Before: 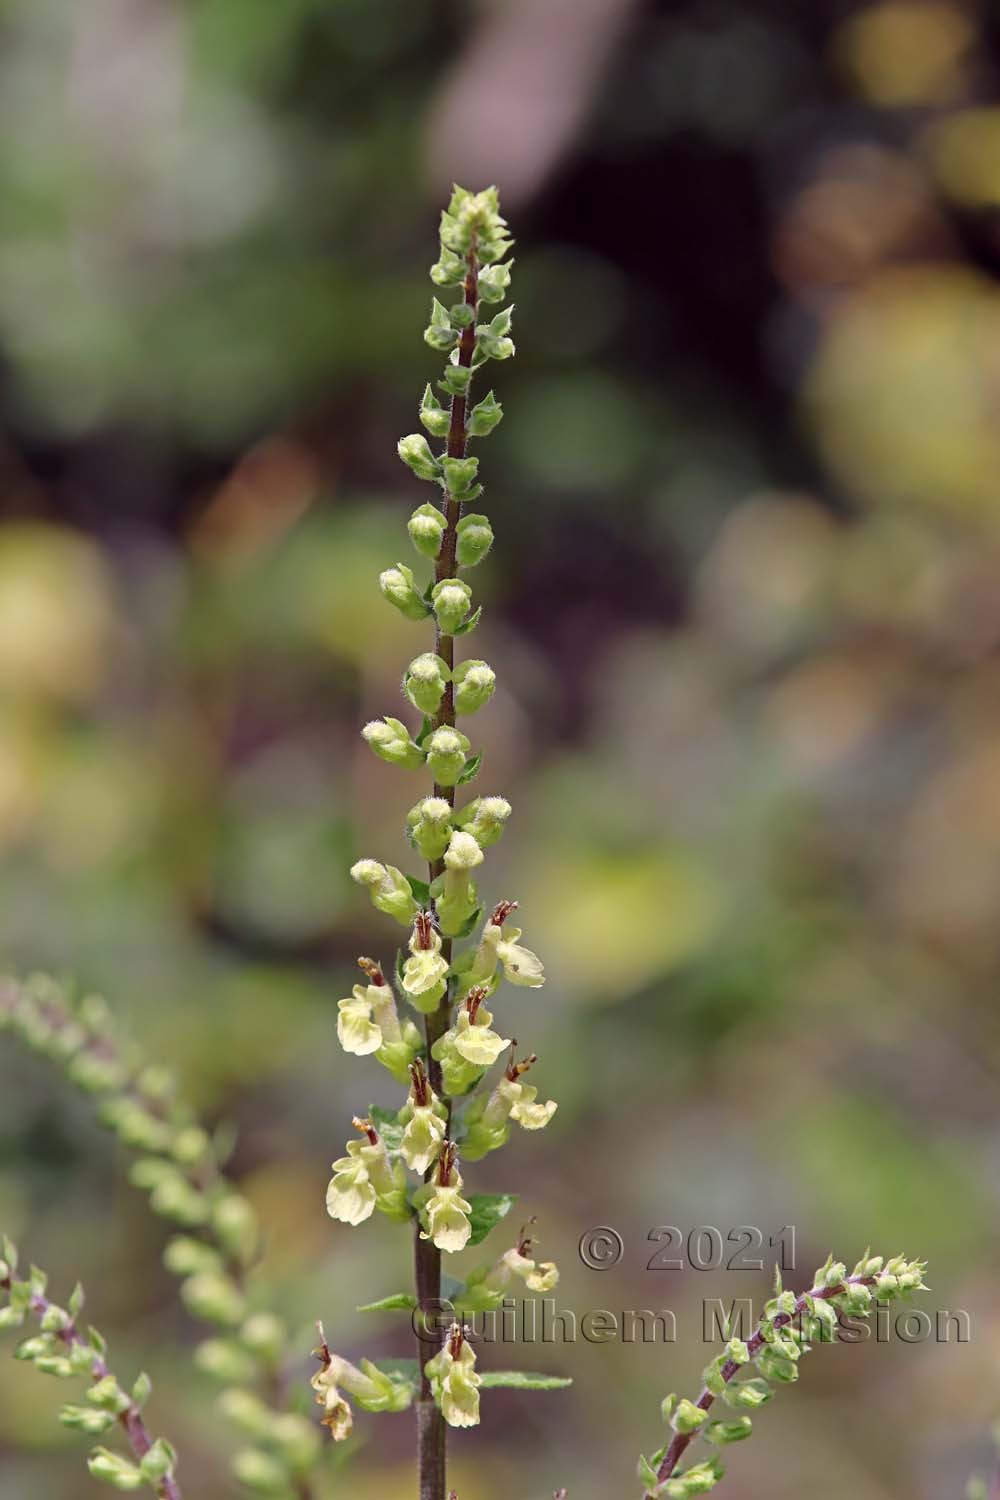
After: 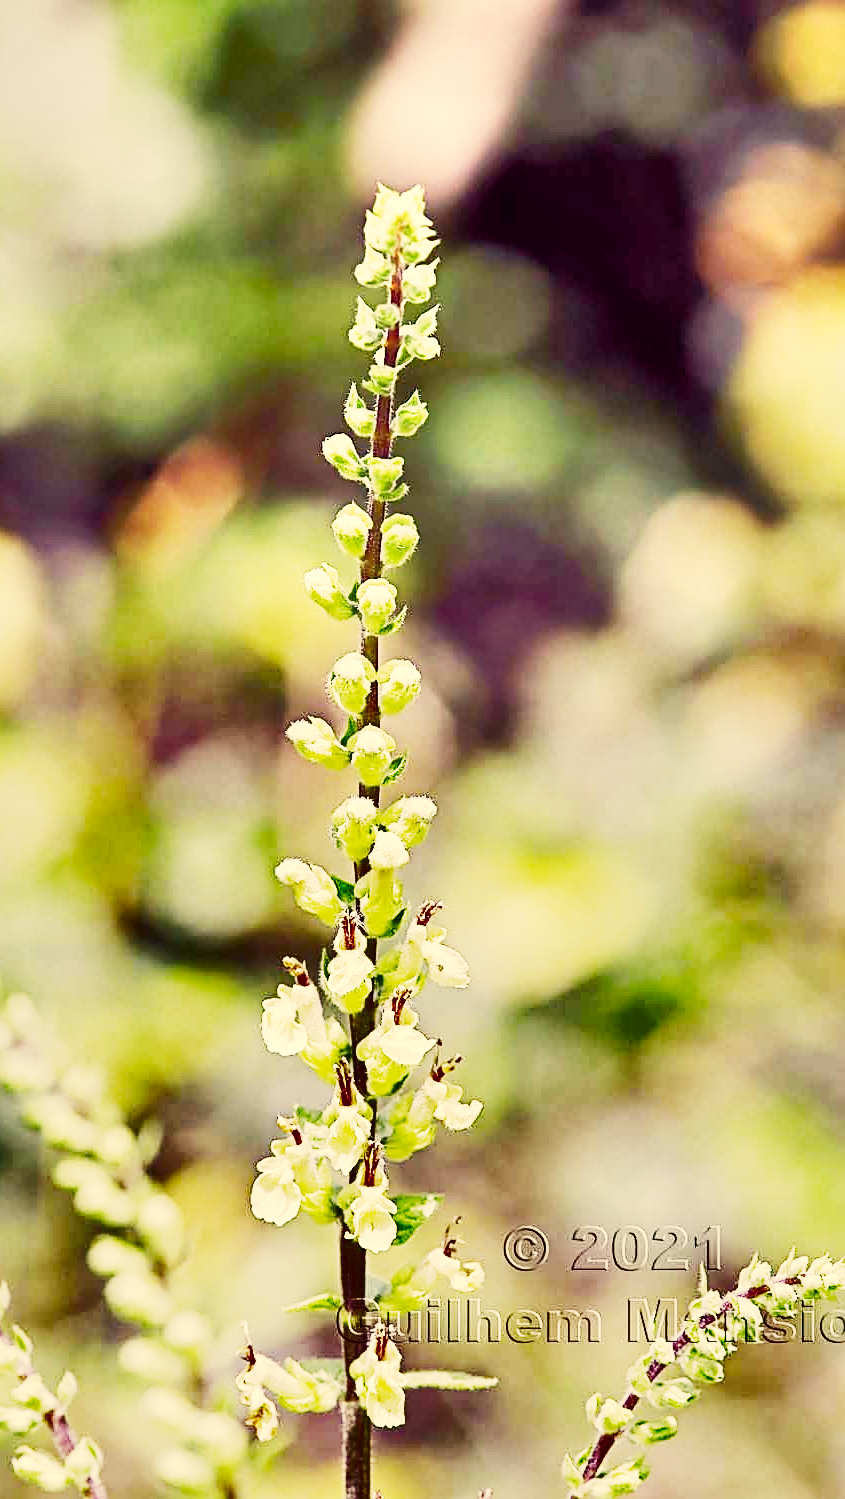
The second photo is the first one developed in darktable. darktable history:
sharpen: on, module defaults
color correction: highlights a* 1.35, highlights b* 17.33
crop: left 7.562%, right 7.855%
shadows and highlights: white point adjustment -3.54, highlights -63.81, soften with gaussian
exposure: black level correction 0, exposure 1.453 EV, compensate exposure bias true, compensate highlight preservation false
base curve: curves: ch0 [(0, 0) (0.012, 0.01) (0.073, 0.168) (0.31, 0.711) (0.645, 0.957) (1, 1)], preserve colors none
local contrast: highlights 104%, shadows 101%, detail 120%, midtone range 0.2
